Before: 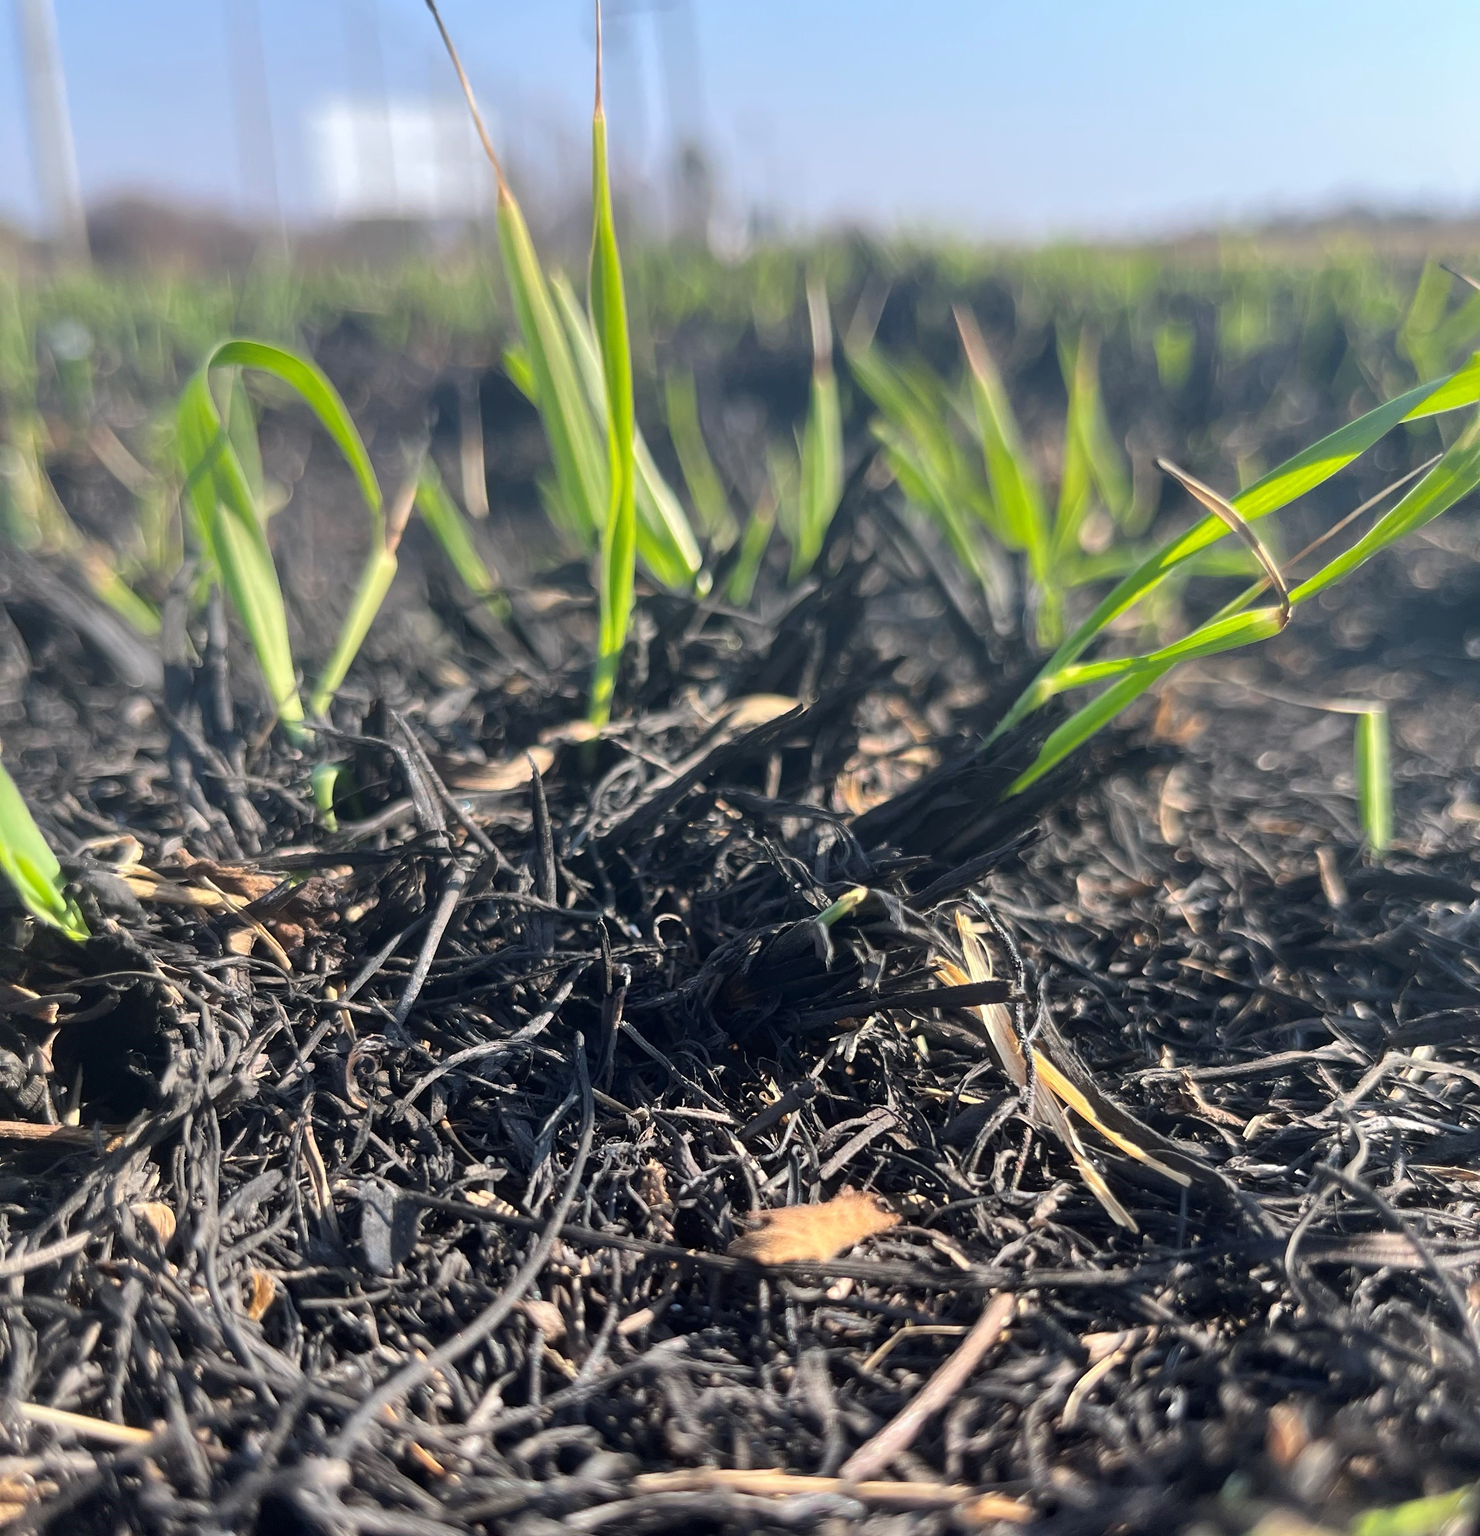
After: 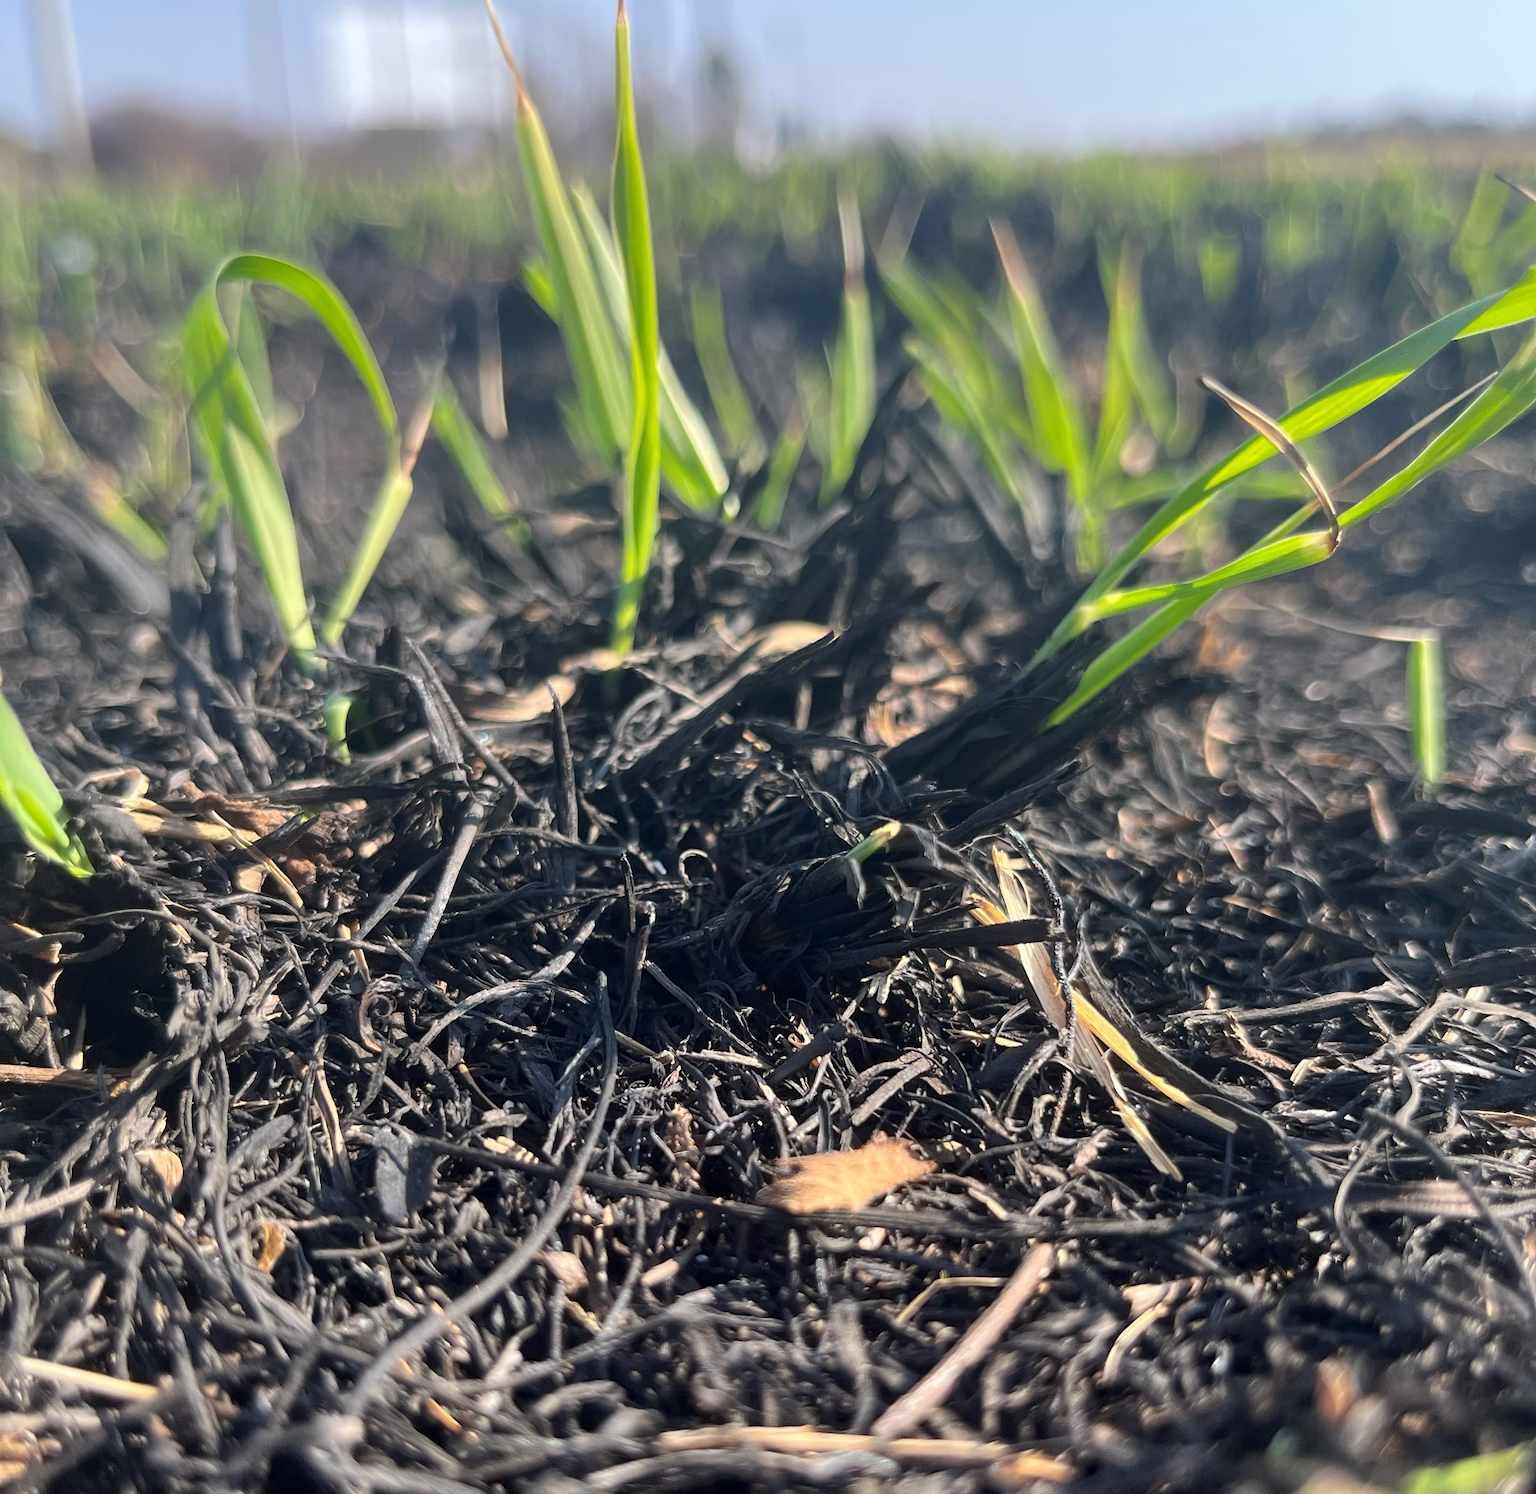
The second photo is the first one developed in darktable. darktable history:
crop and rotate: top 6.267%
